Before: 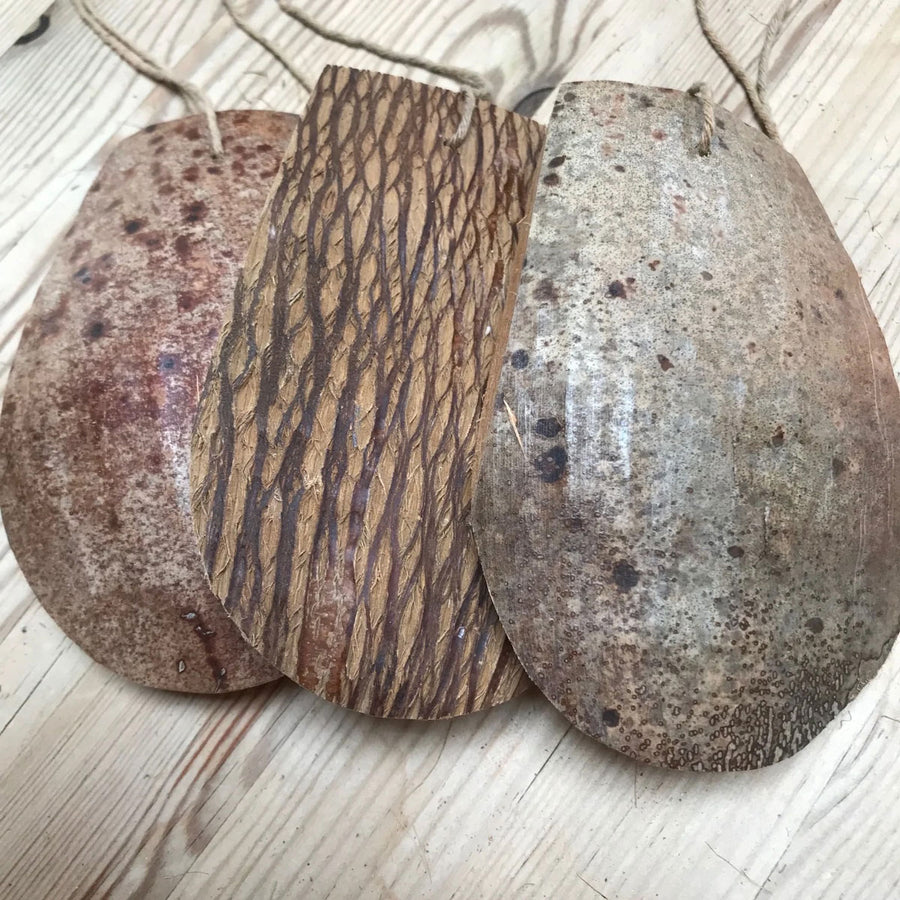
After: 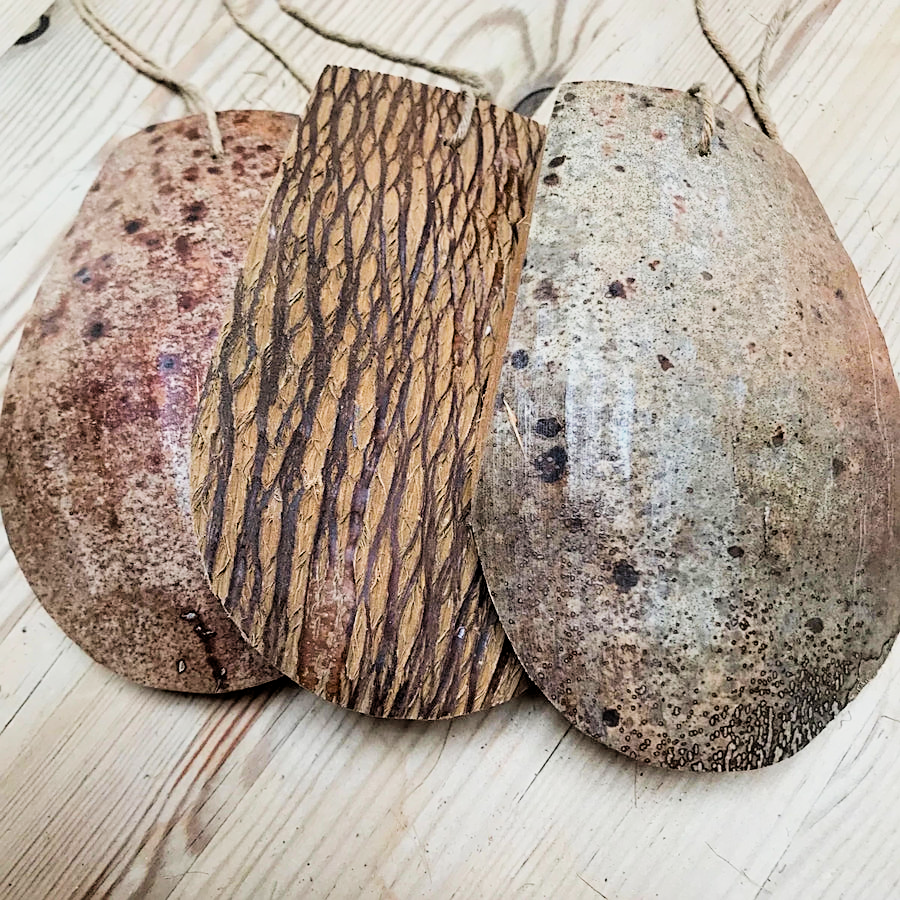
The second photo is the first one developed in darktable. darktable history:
color balance rgb: perceptual saturation grading › global saturation 30%, global vibrance 20%
sharpen: on, module defaults
filmic rgb: black relative exposure -5 EV, hardness 2.88, contrast 1.3, highlights saturation mix -30%
rgb levels: levels [[0.01, 0.419, 0.839], [0, 0.5, 1], [0, 0.5, 1]]
